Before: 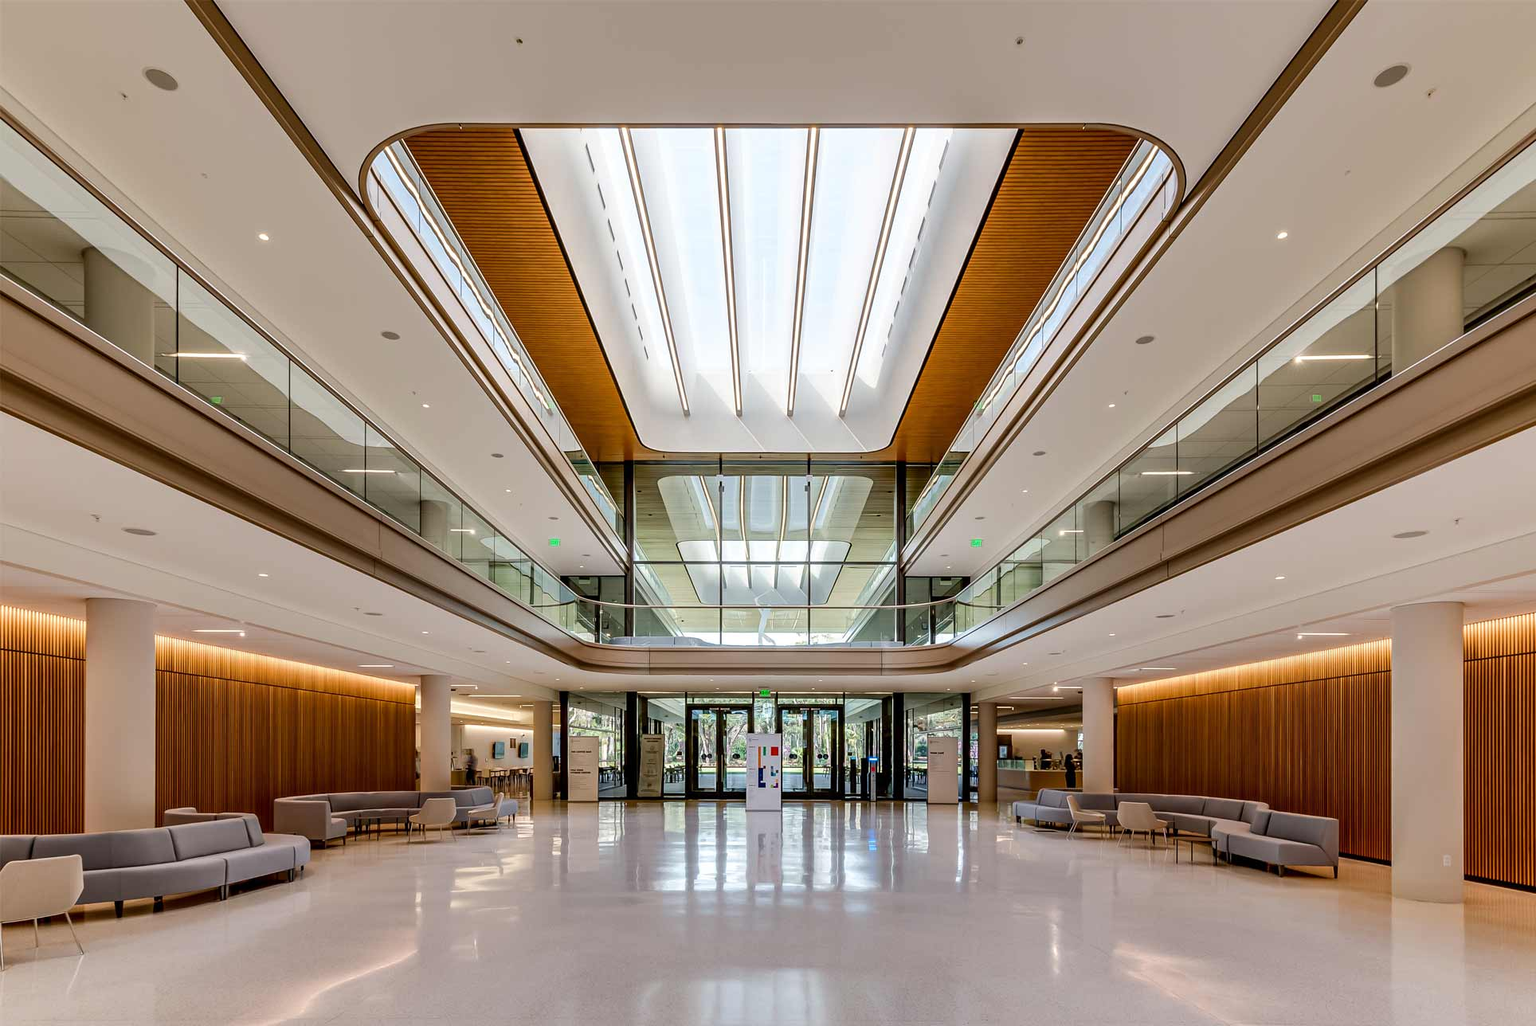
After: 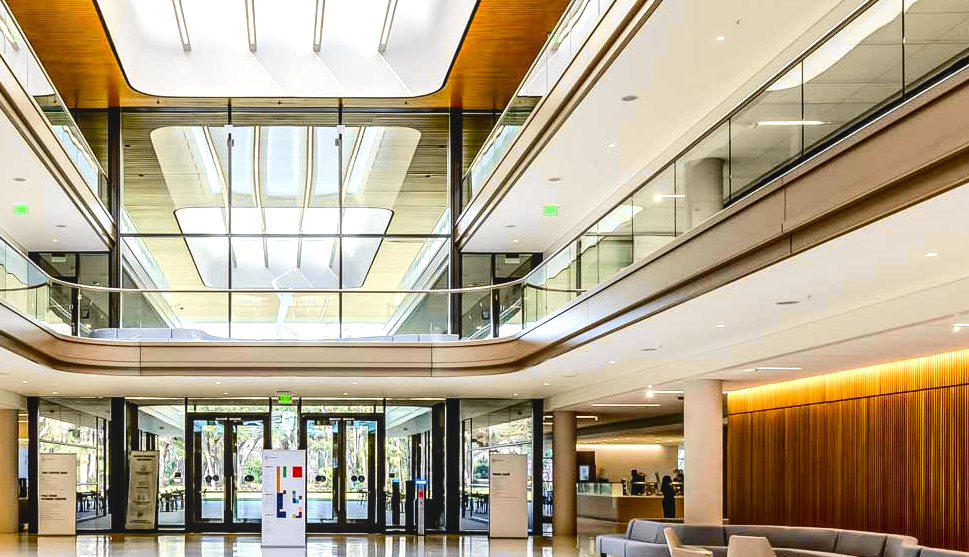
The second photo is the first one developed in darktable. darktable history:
crop: left 35.03%, top 36.625%, right 14.663%, bottom 20.057%
tone curve: curves: ch0 [(0, 0.01) (0.097, 0.07) (0.204, 0.173) (0.447, 0.517) (0.539, 0.624) (0.733, 0.791) (0.879, 0.898) (1, 0.98)]; ch1 [(0, 0) (0.393, 0.415) (0.447, 0.448) (0.485, 0.494) (0.523, 0.509) (0.545, 0.541) (0.574, 0.561) (0.648, 0.674) (1, 1)]; ch2 [(0, 0) (0.369, 0.388) (0.449, 0.431) (0.499, 0.5) (0.521, 0.51) (0.53, 0.54) (0.564, 0.569) (0.674, 0.735) (1, 1)], color space Lab, independent channels, preserve colors none
levels: levels [0, 0.43, 0.859]
local contrast: detail 110%
white balance: red 1, blue 1
tone equalizer: on, module defaults
